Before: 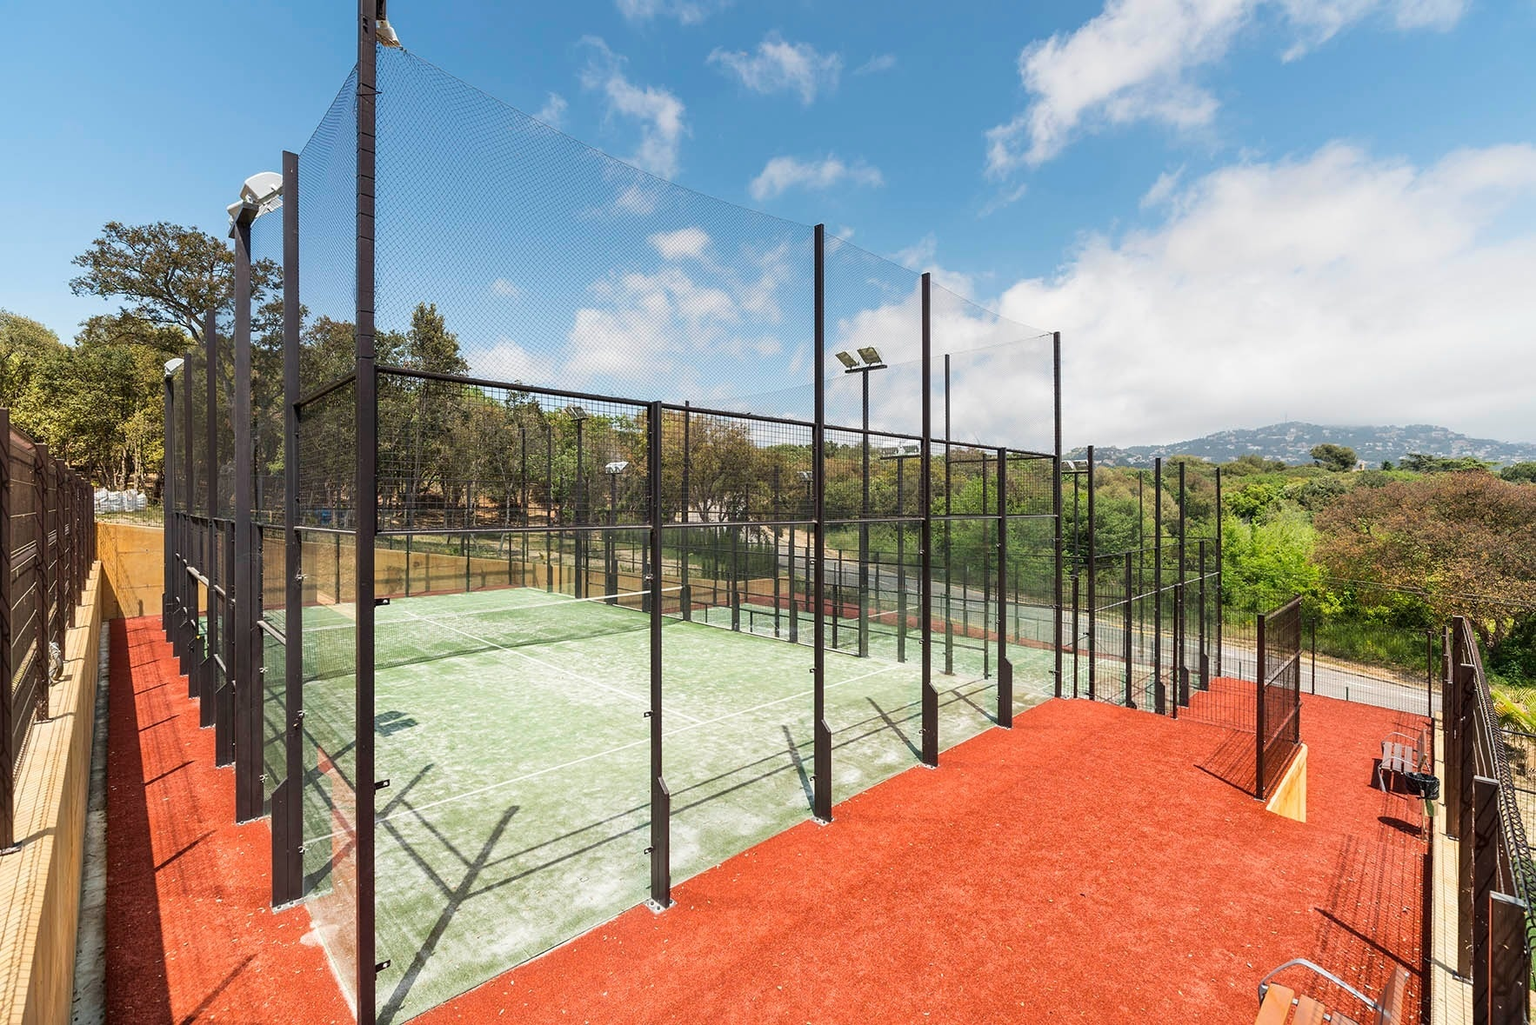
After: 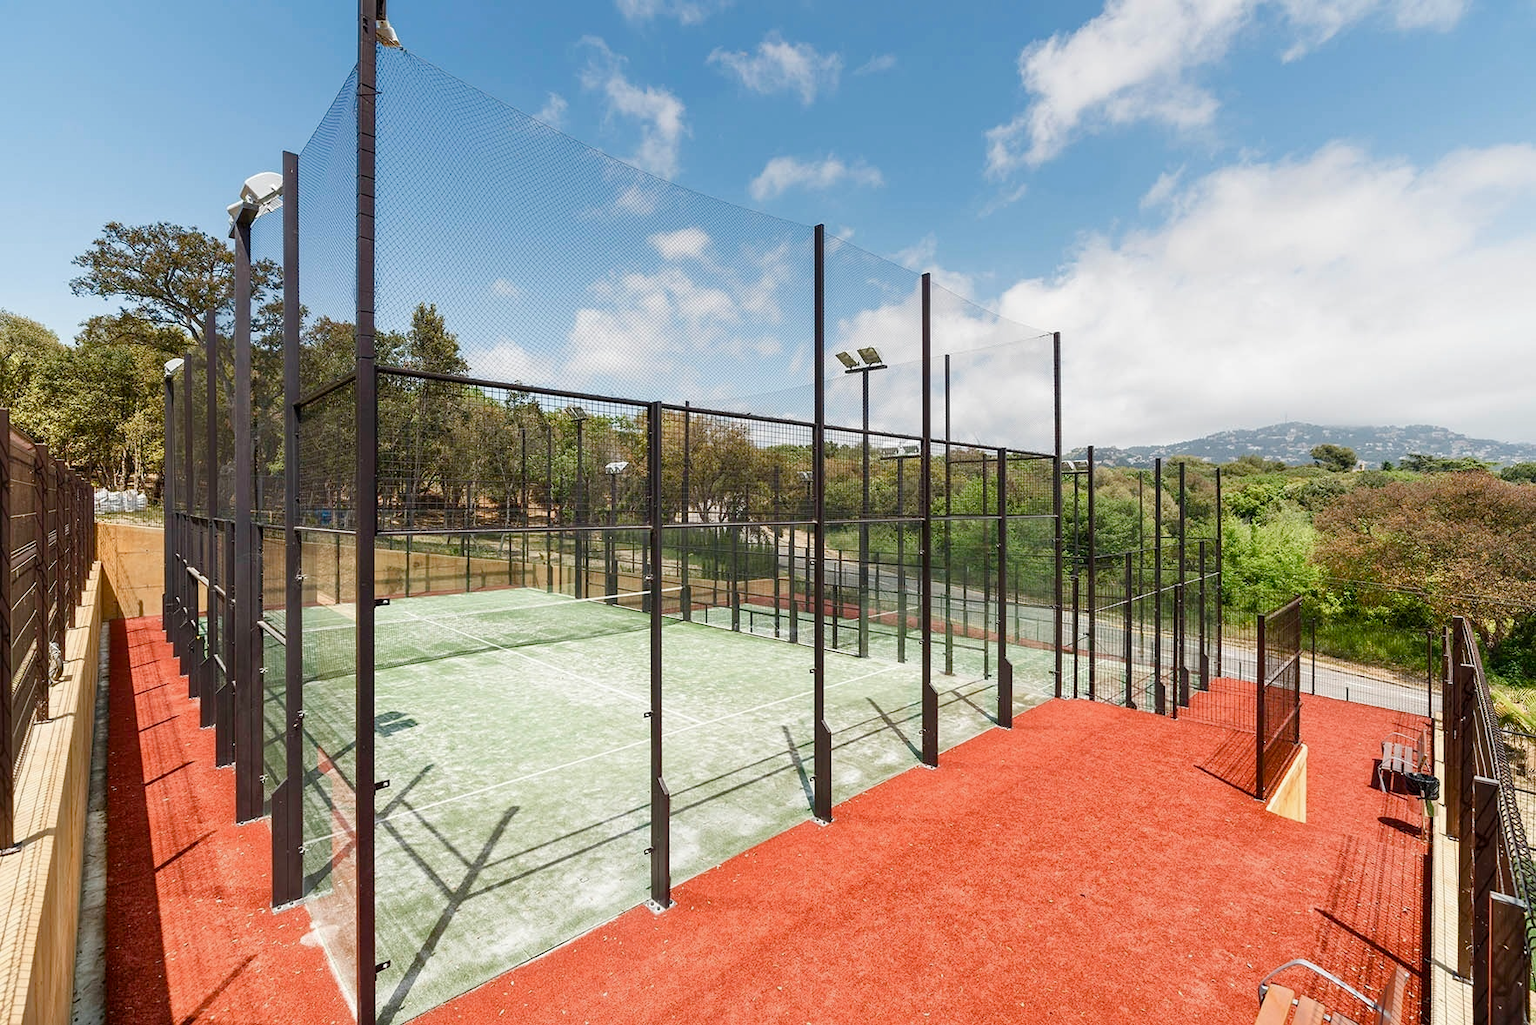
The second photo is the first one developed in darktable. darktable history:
color balance rgb: perceptual saturation grading › global saturation 20%, perceptual saturation grading › highlights -49.78%, perceptual saturation grading › shadows 24.734%
